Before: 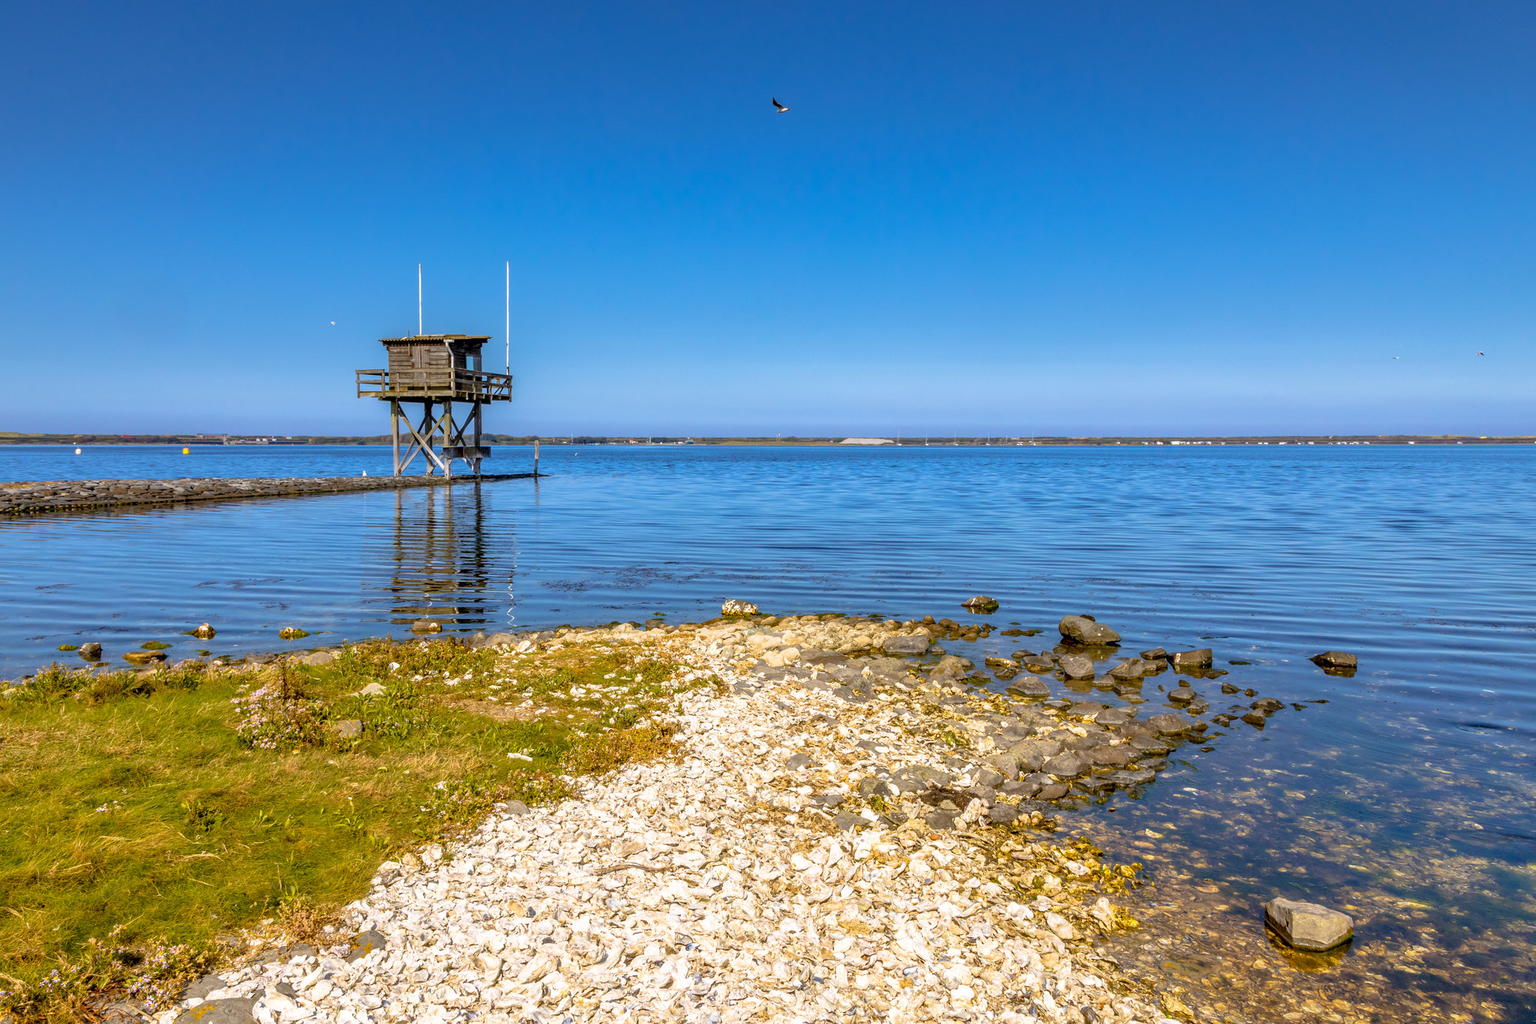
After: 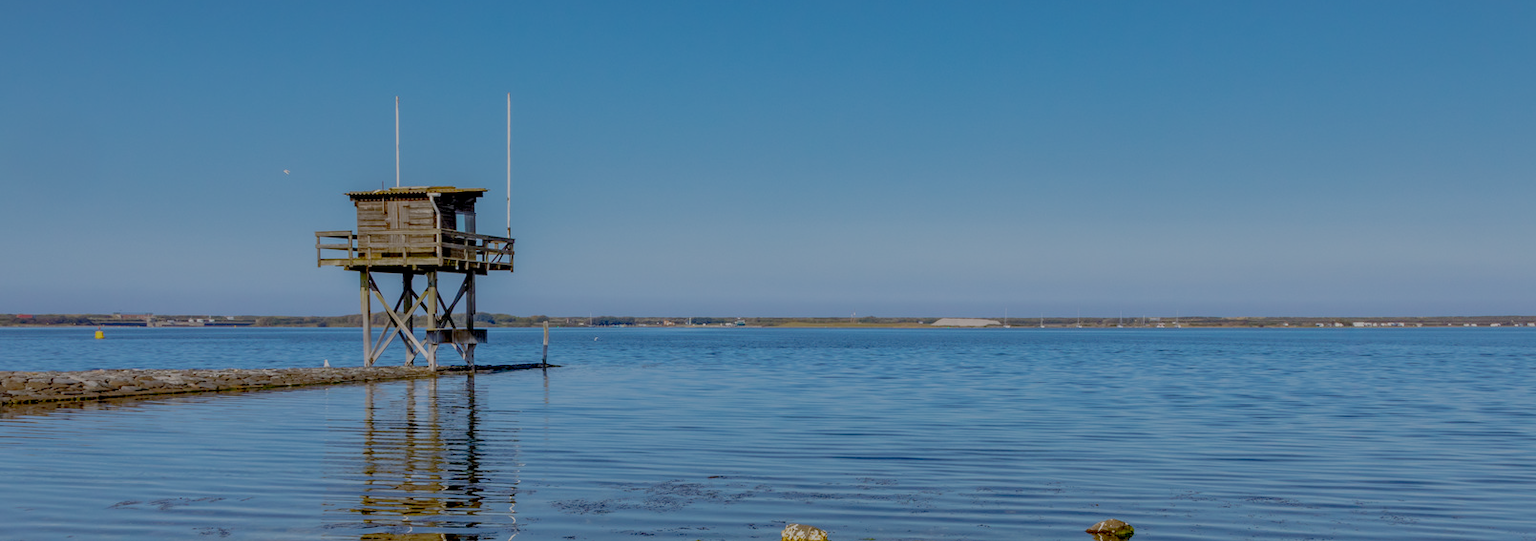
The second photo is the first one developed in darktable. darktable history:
filmic rgb: black relative exposure -7 EV, white relative exposure 6 EV, threshold 3 EV, target black luminance 0%, hardness 2.73, latitude 61.22%, contrast 0.691, highlights saturation mix 10%, shadows ↔ highlights balance -0.073%, preserve chrominance no, color science v4 (2020), iterations of high-quality reconstruction 10, contrast in shadows soft, contrast in highlights soft, enable highlight reconstruction true
tone curve: curves: ch0 [(0, 0) (0.405, 0.351) (1, 1)]
crop: left 7.036%, top 18.398%, right 14.379%, bottom 40.043%
